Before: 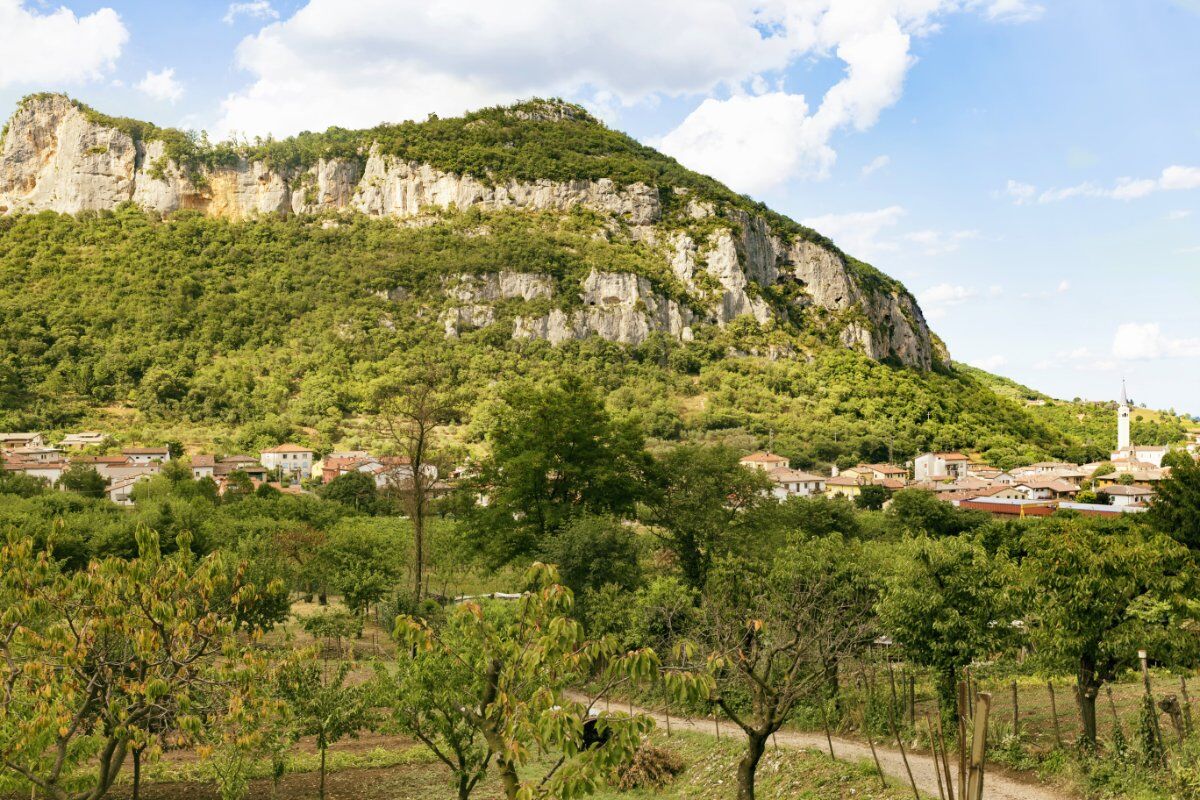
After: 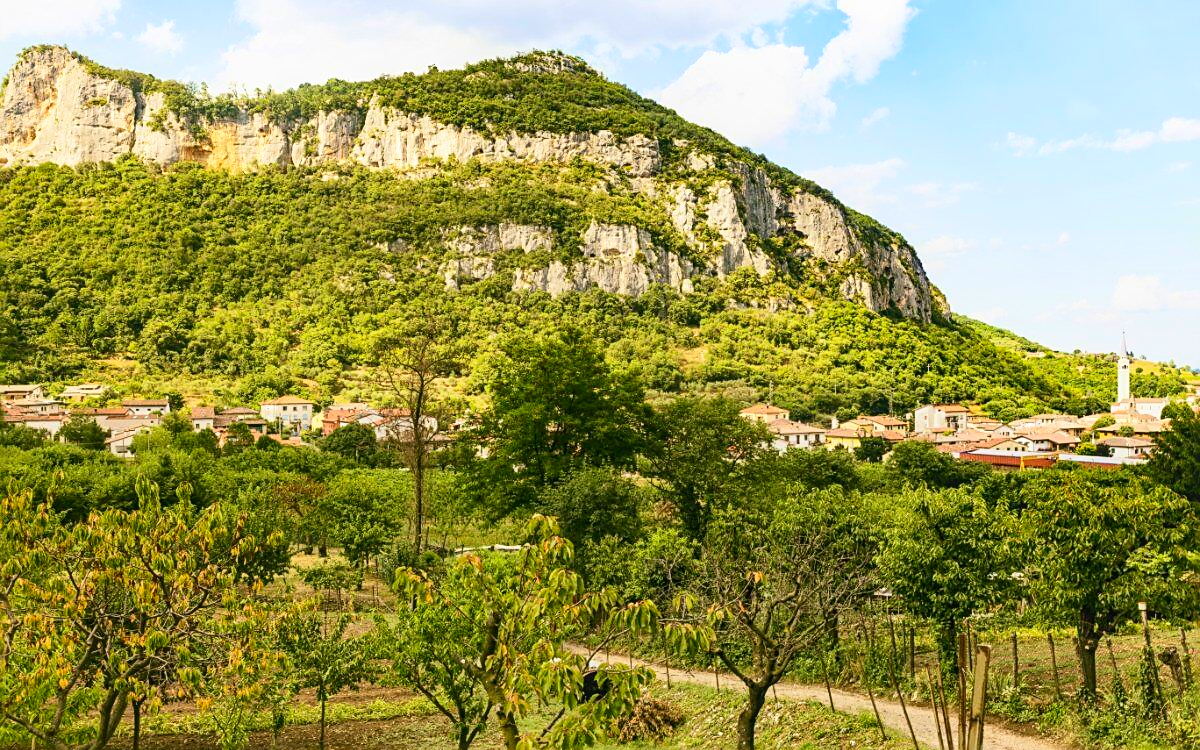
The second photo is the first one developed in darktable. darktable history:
crop and rotate: top 6.228%
color correction: highlights b* -0.028, saturation 1.37
sharpen: on, module defaults
contrast brightness saturation: contrast 0.238, brightness 0.089
local contrast: detail 109%
